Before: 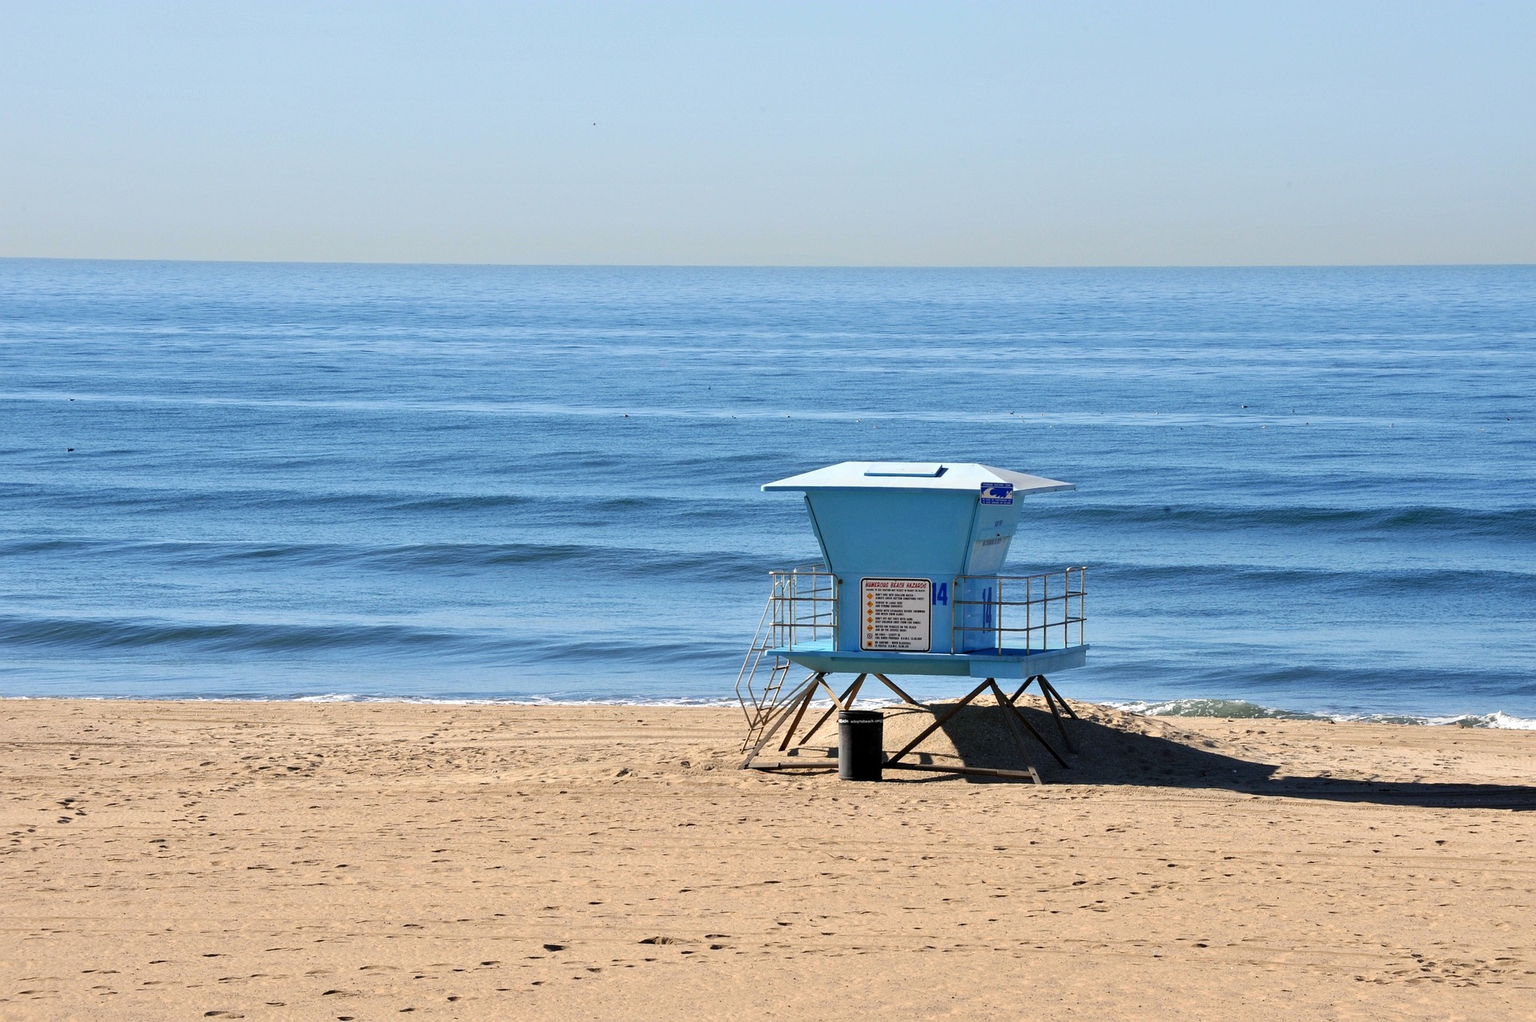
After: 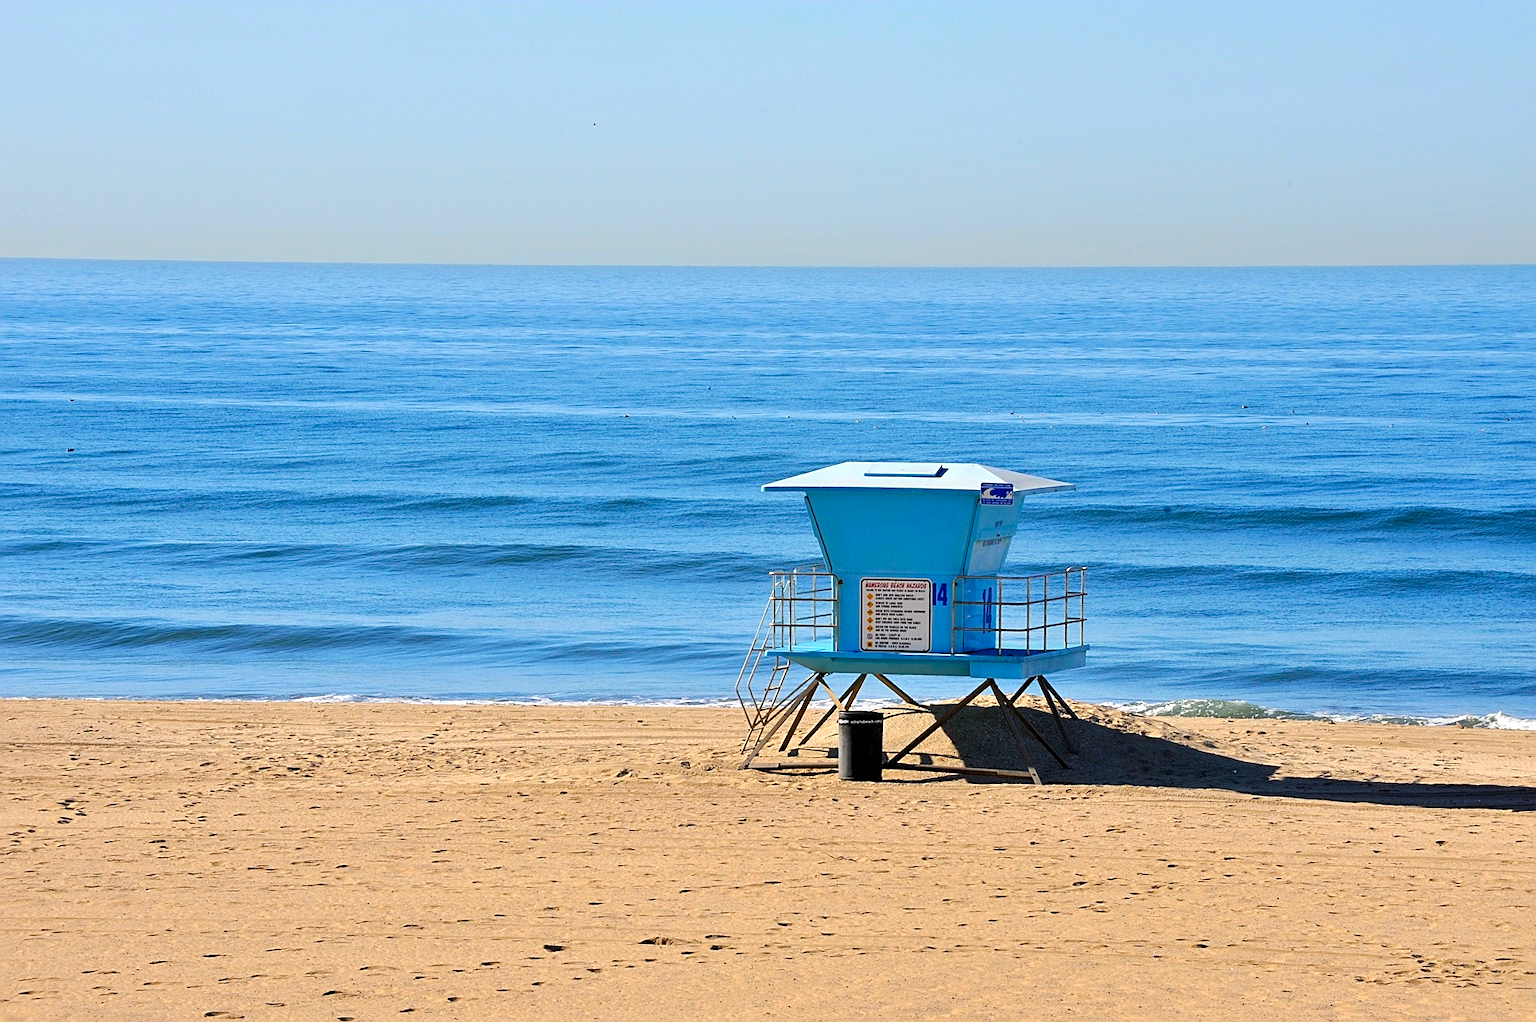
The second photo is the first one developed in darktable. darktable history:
color balance rgb: perceptual saturation grading › global saturation 25%, perceptual brilliance grading › mid-tones 10%, perceptual brilliance grading › shadows 15%, global vibrance 20%
sharpen: on, module defaults
